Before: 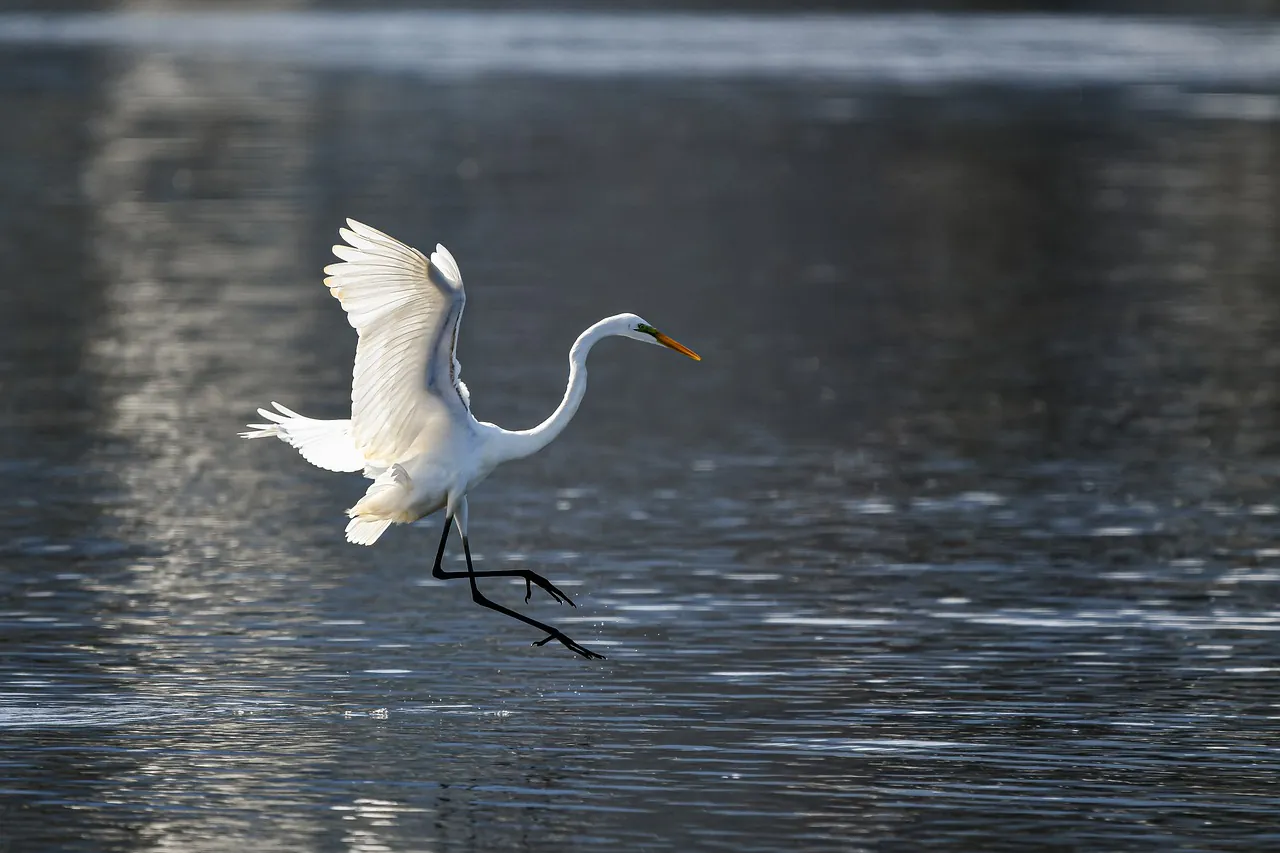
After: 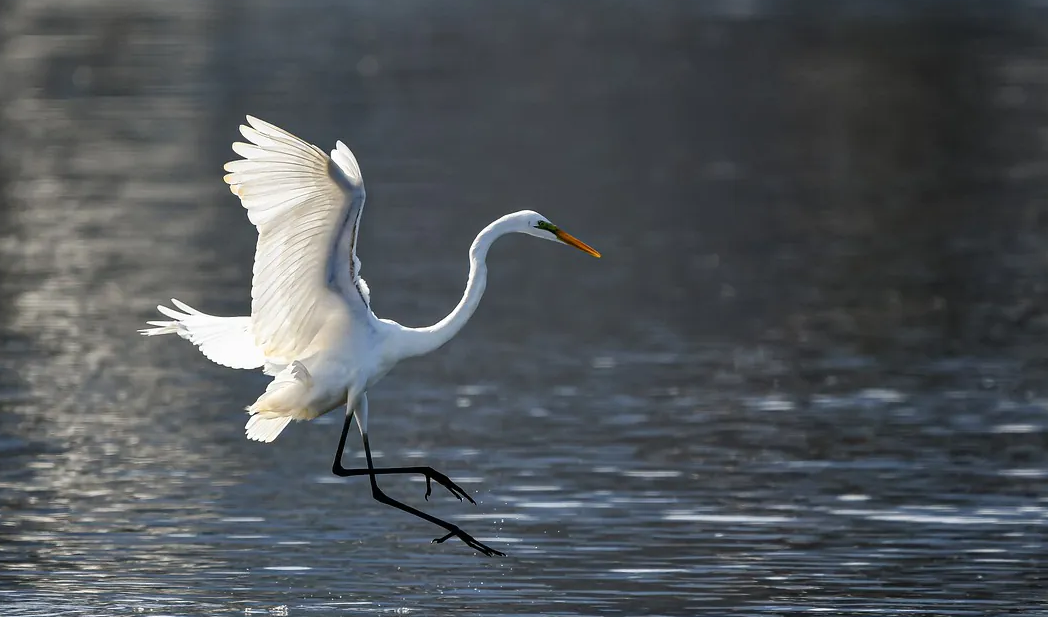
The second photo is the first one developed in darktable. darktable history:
crop: left 7.831%, top 12.155%, right 10.278%, bottom 15.428%
